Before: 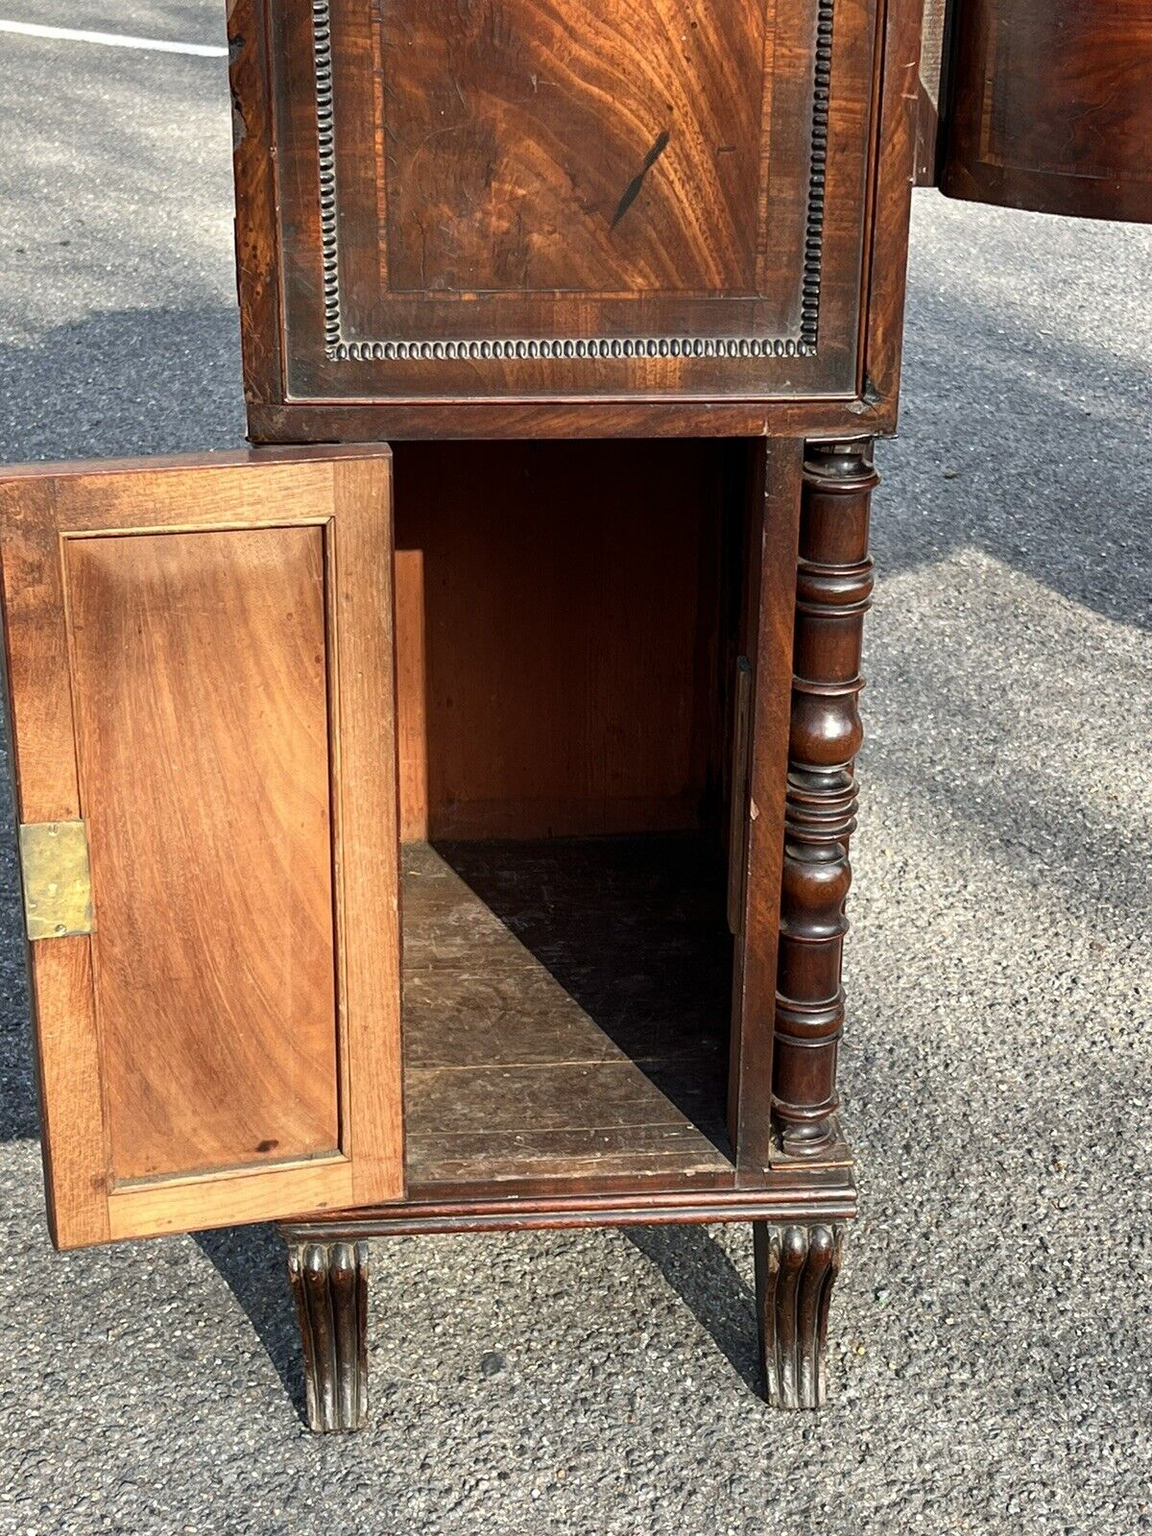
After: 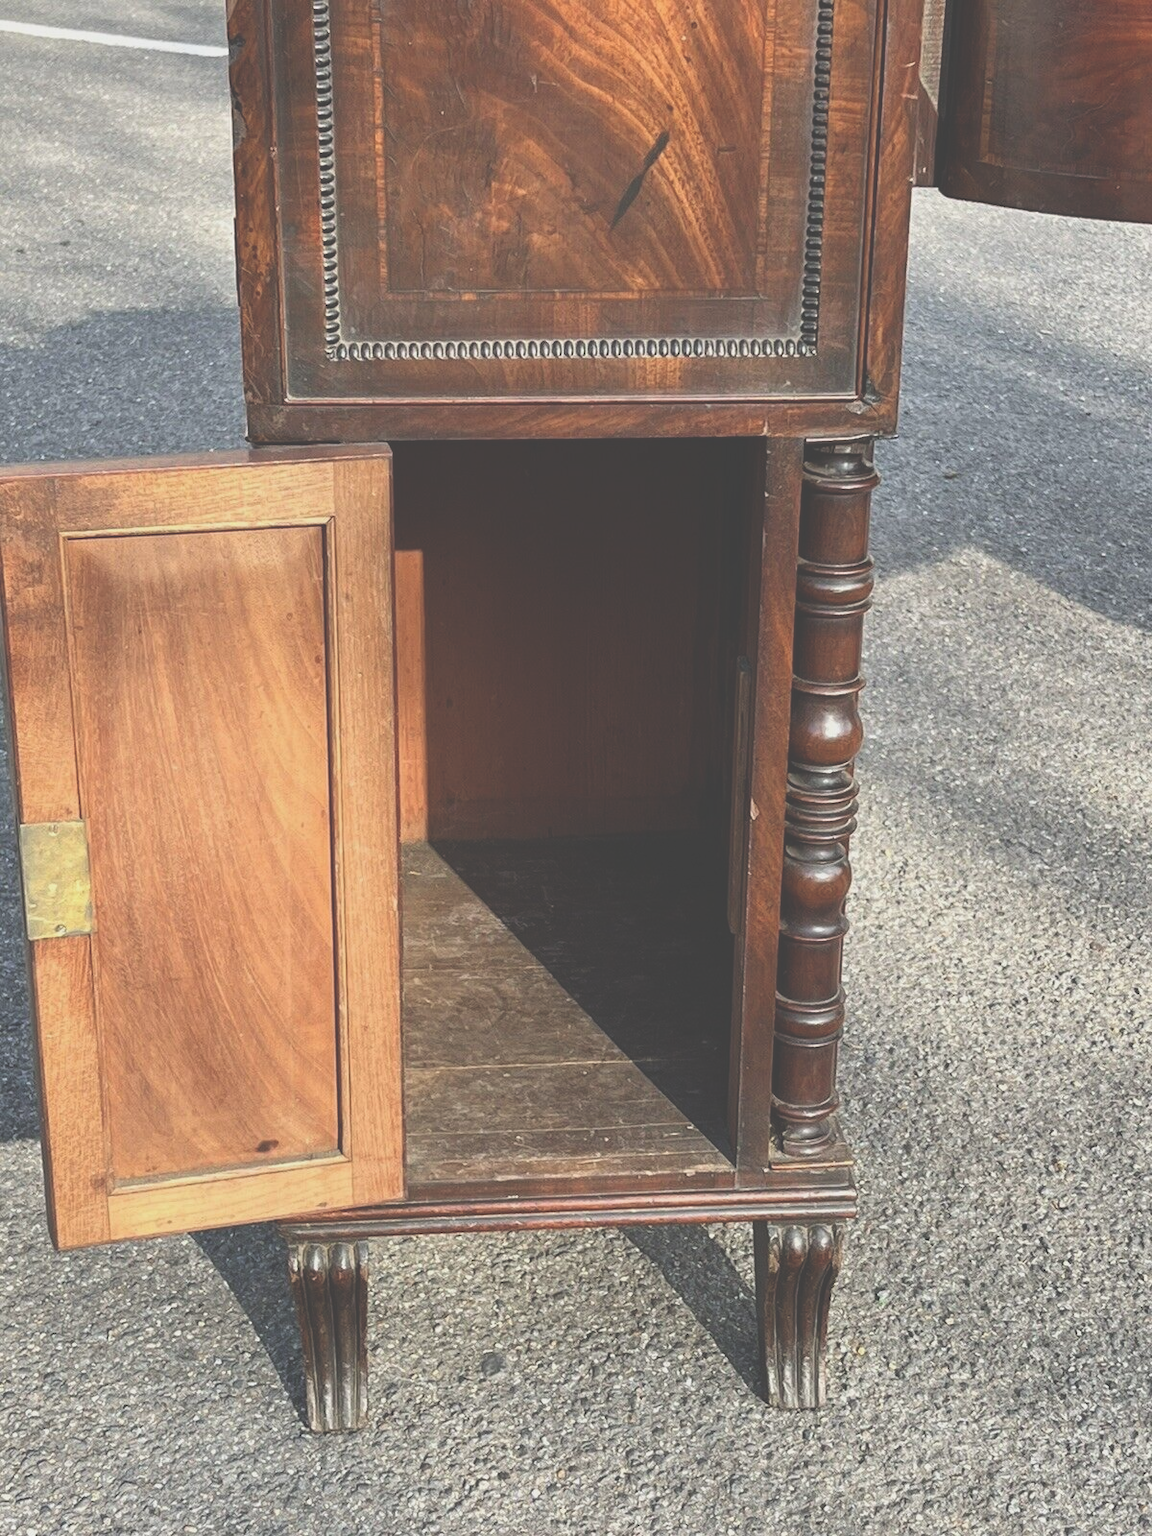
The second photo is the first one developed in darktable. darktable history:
exposure: black level correction -0.028, compensate highlight preservation false
contrast brightness saturation: contrast -0.15, brightness 0.05, saturation -0.12
